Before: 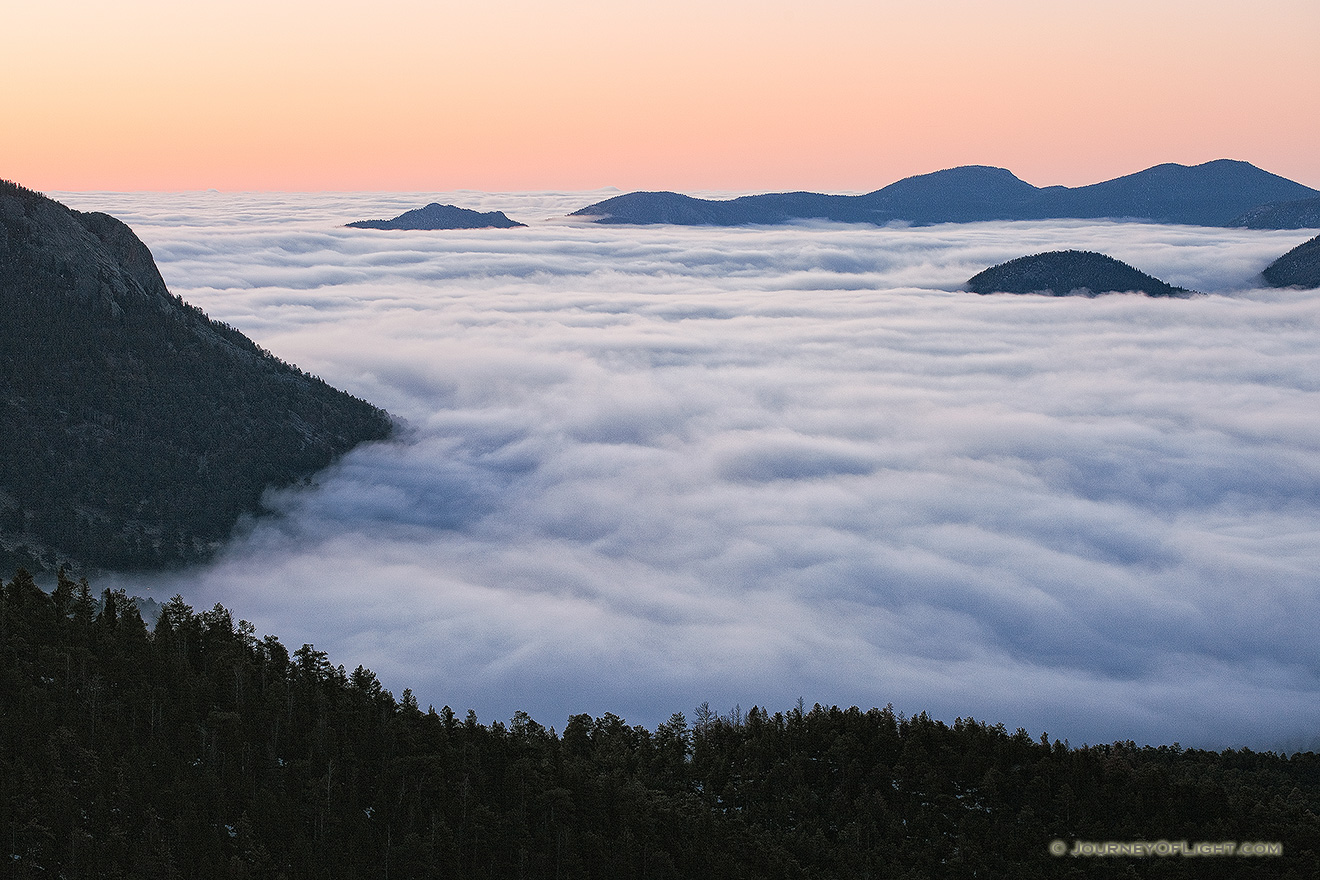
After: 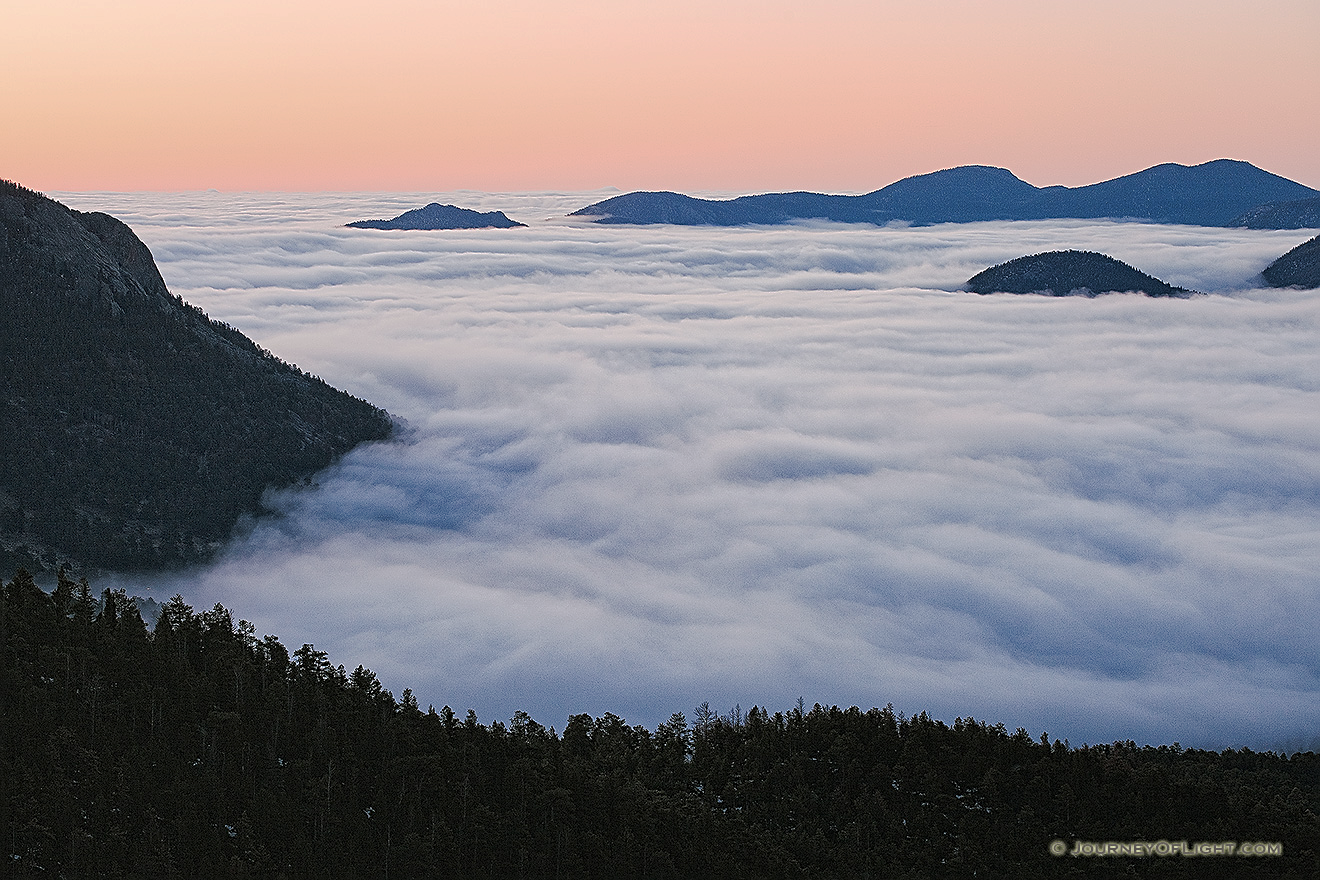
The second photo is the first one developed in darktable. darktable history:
tone curve: curves: ch0 [(0, 0) (0.003, 0.01) (0.011, 0.014) (0.025, 0.029) (0.044, 0.051) (0.069, 0.072) (0.1, 0.097) (0.136, 0.123) (0.177, 0.16) (0.224, 0.2) (0.277, 0.248) (0.335, 0.305) (0.399, 0.37) (0.468, 0.454) (0.543, 0.534) (0.623, 0.609) (0.709, 0.681) (0.801, 0.752) (0.898, 0.841) (1, 1)], preserve colors none
exposure: compensate highlight preservation false
sharpen: on, module defaults
